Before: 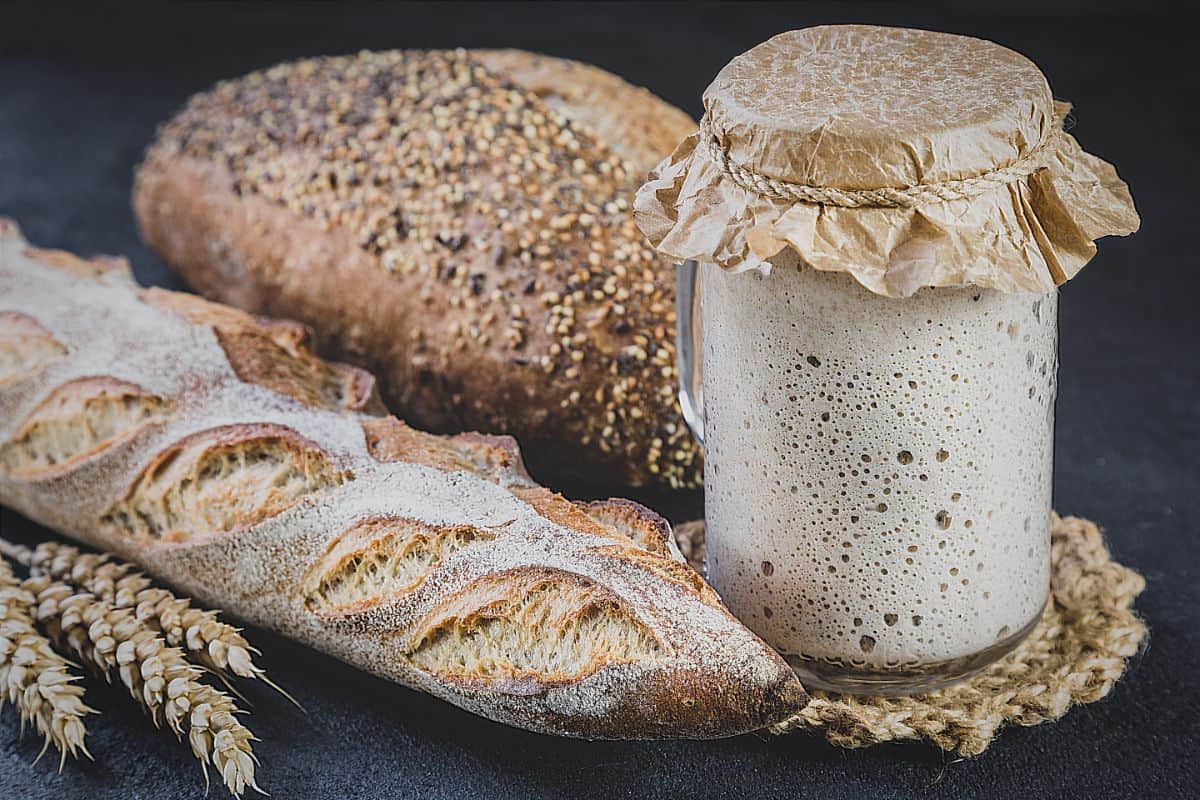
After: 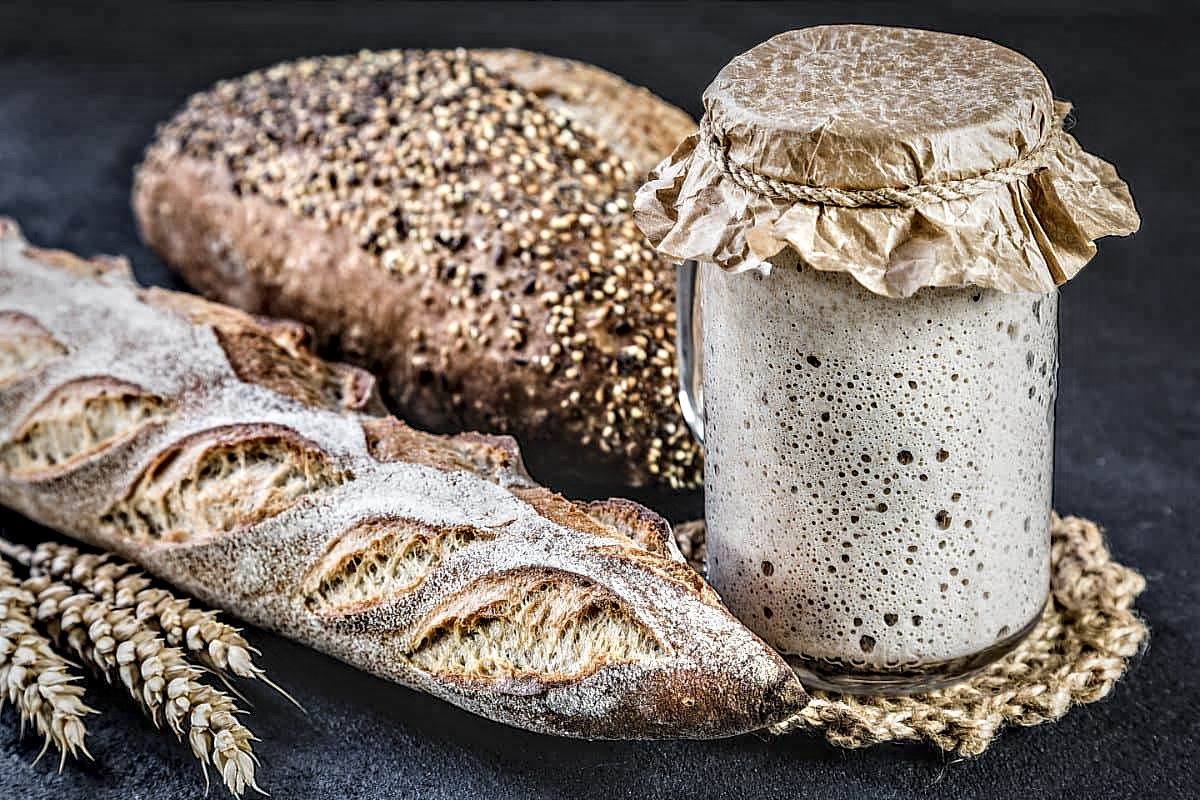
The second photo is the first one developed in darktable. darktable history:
contrast equalizer: y [[0.511, 0.558, 0.631, 0.632, 0.559, 0.512], [0.5 ×6], [0.507, 0.559, 0.627, 0.644, 0.647, 0.647], [0 ×6], [0 ×6]]
local contrast: detail 150%
